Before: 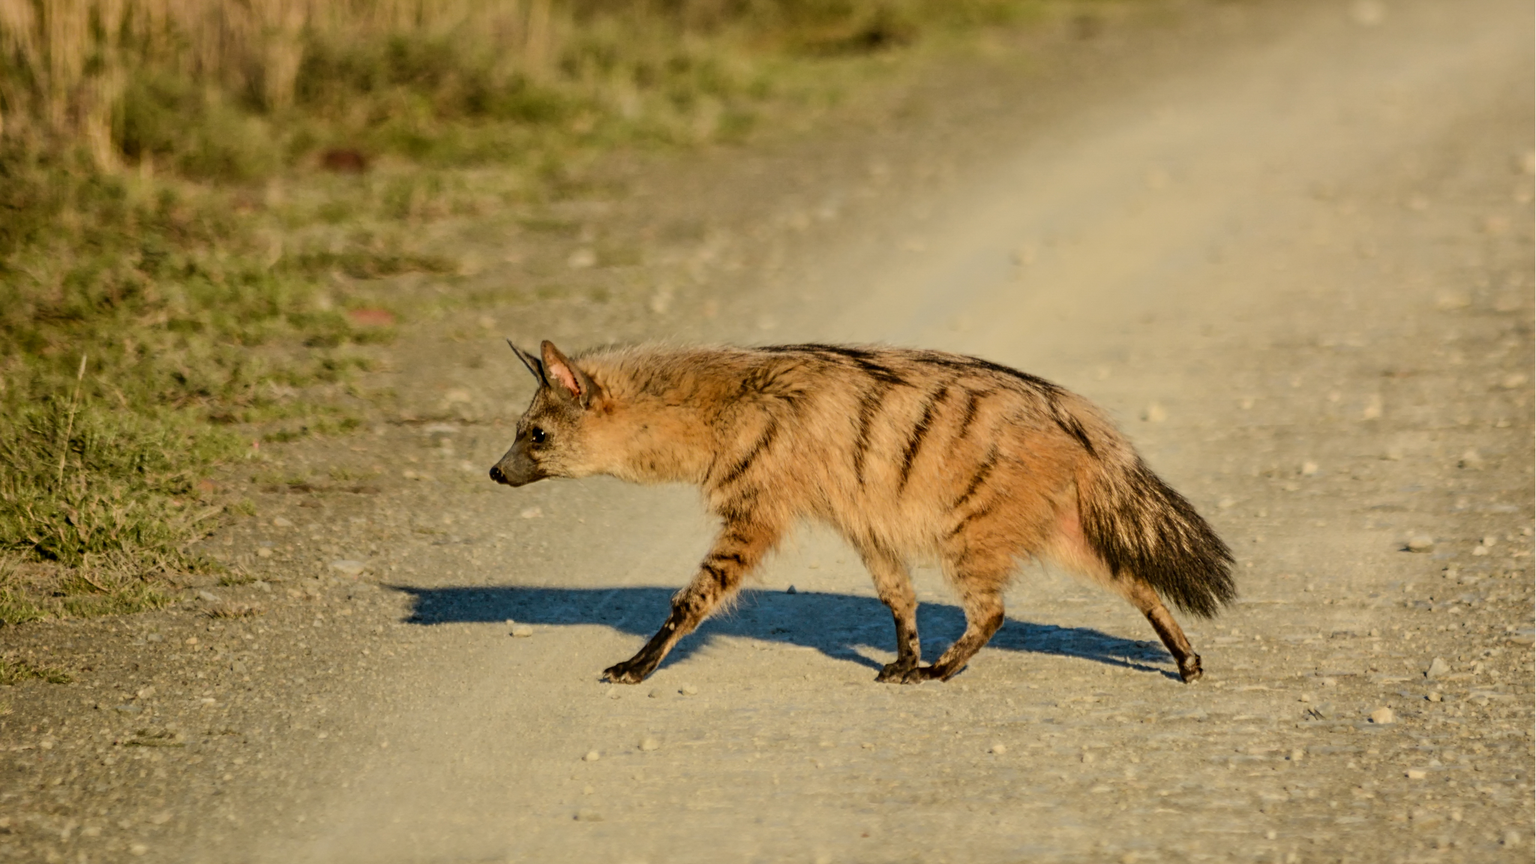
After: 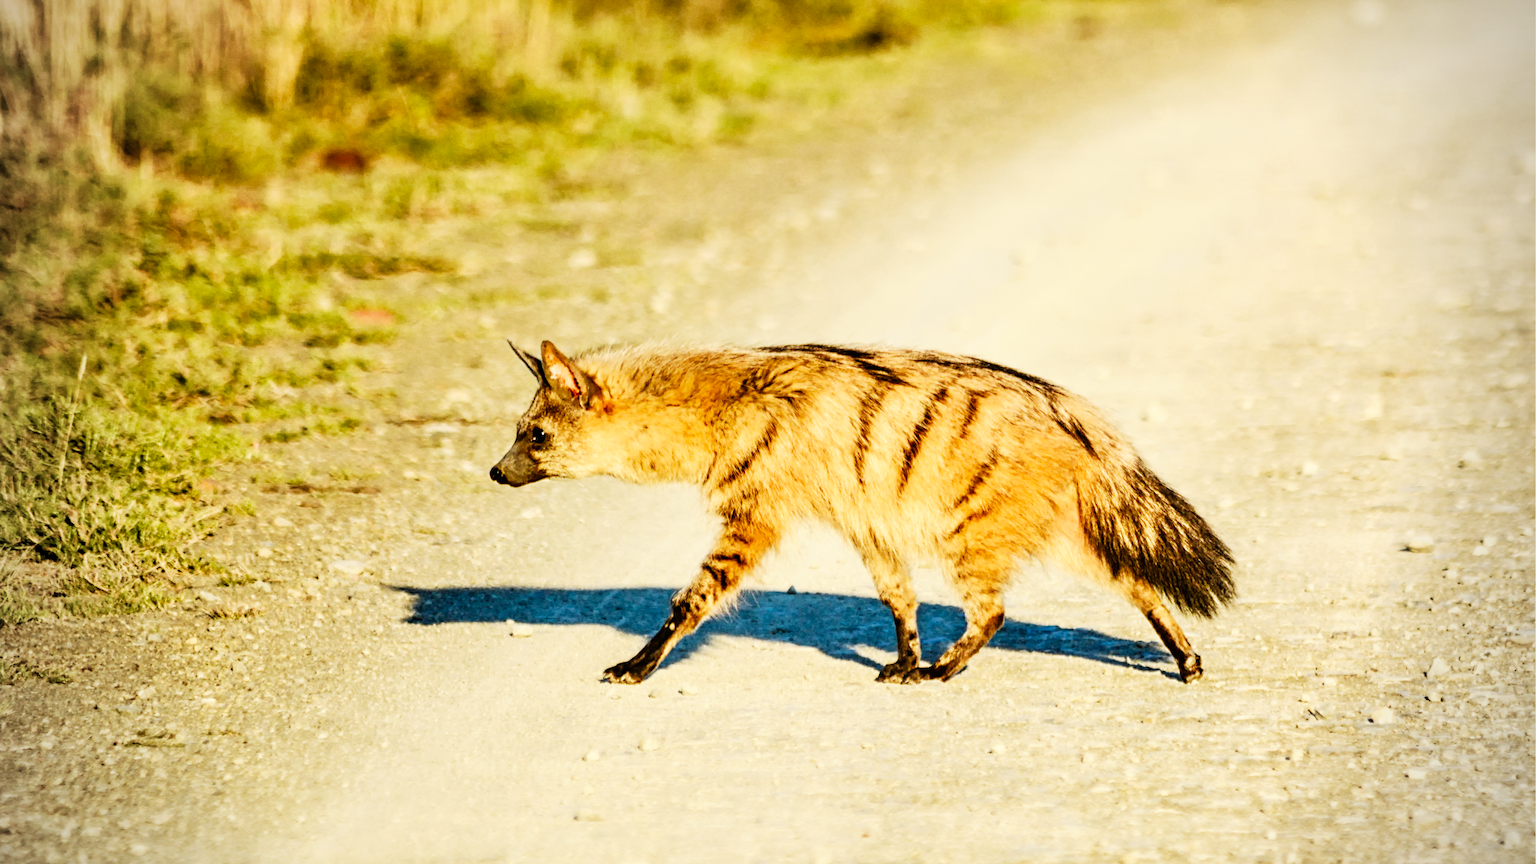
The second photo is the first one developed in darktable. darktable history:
base curve: curves: ch0 [(0, 0) (0.007, 0.004) (0.027, 0.03) (0.046, 0.07) (0.207, 0.54) (0.442, 0.872) (0.673, 0.972) (1, 1)], preserve colors none
vignetting: on, module defaults
